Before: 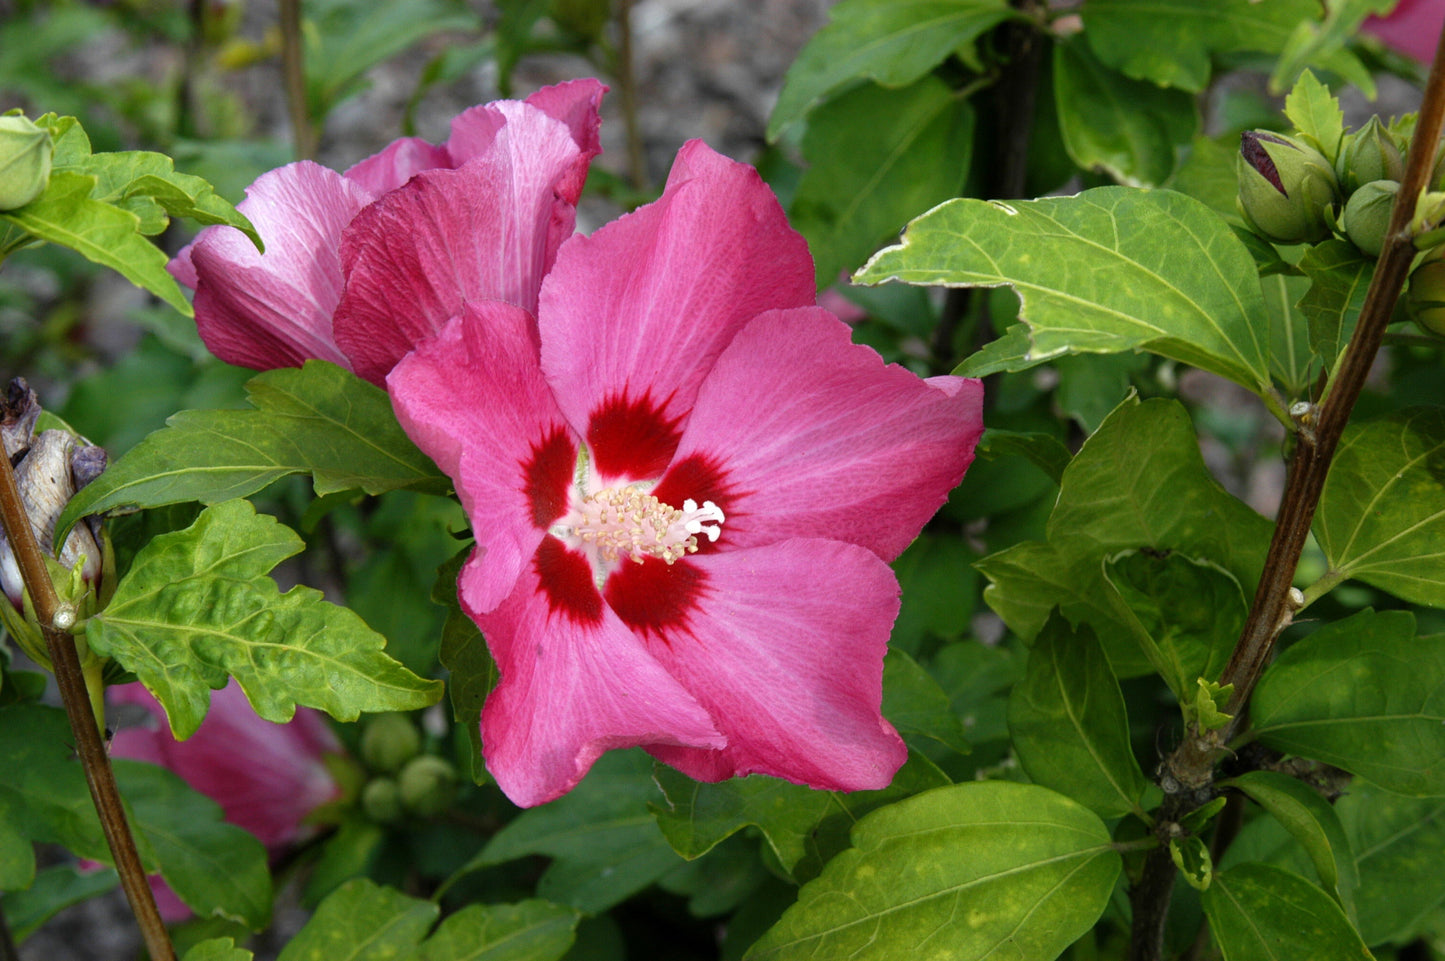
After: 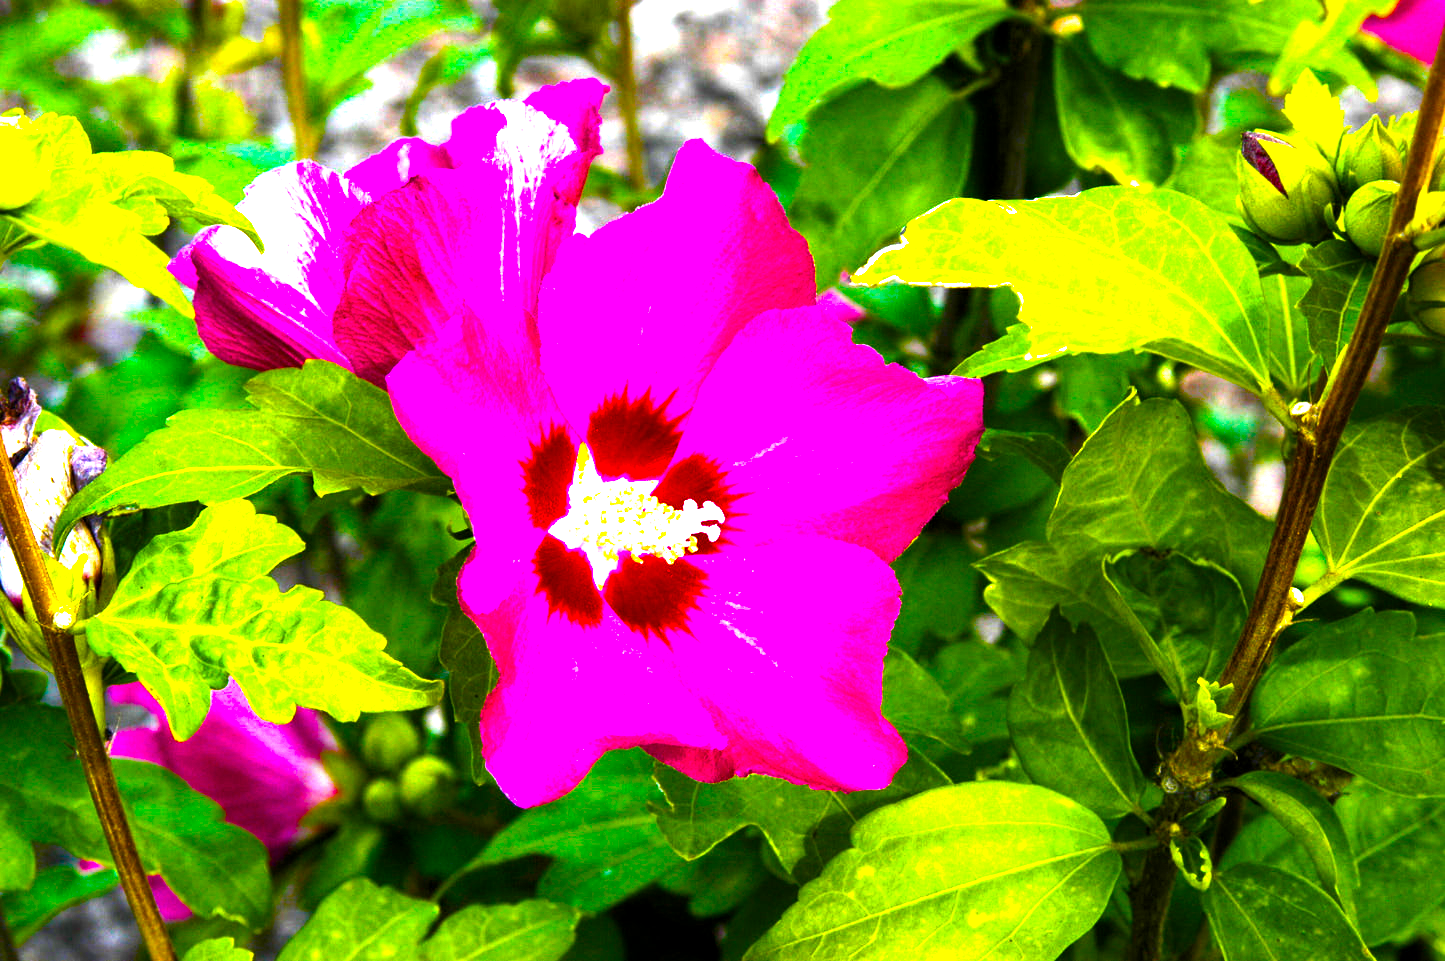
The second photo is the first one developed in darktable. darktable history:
exposure: black level correction 0.001, exposure 0.5 EV, compensate exposure bias true, compensate highlight preservation false
color balance rgb: linear chroma grading › global chroma 20%, perceptual saturation grading › global saturation 65%, perceptual saturation grading › highlights 60%, perceptual saturation grading › mid-tones 50%, perceptual saturation grading › shadows 50%, perceptual brilliance grading › global brilliance 30%, perceptual brilliance grading › highlights 50%, perceptual brilliance grading › mid-tones 50%, perceptual brilliance grading › shadows -22%, global vibrance 20%
